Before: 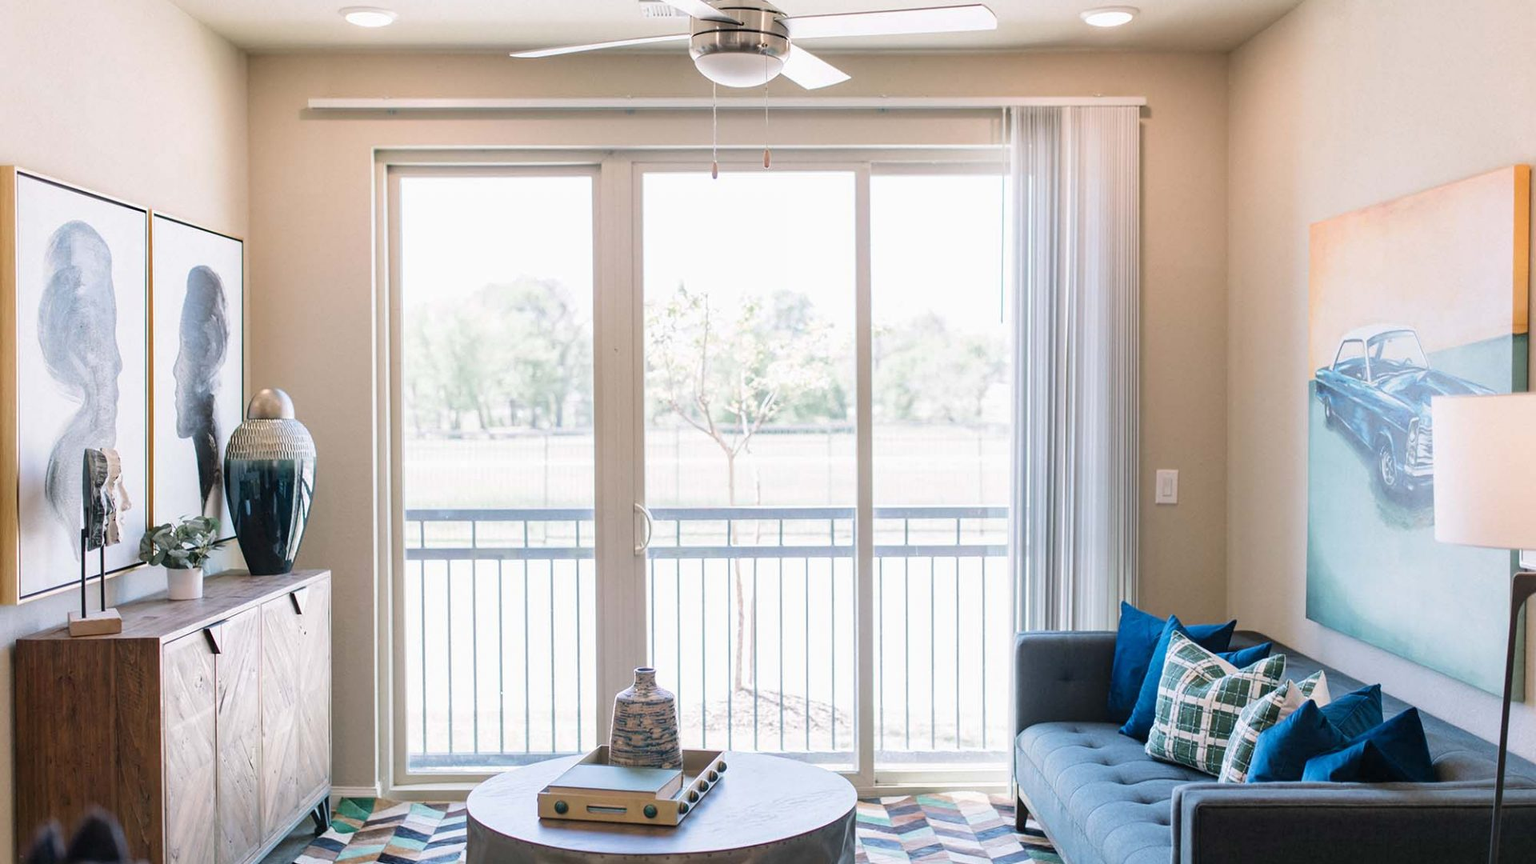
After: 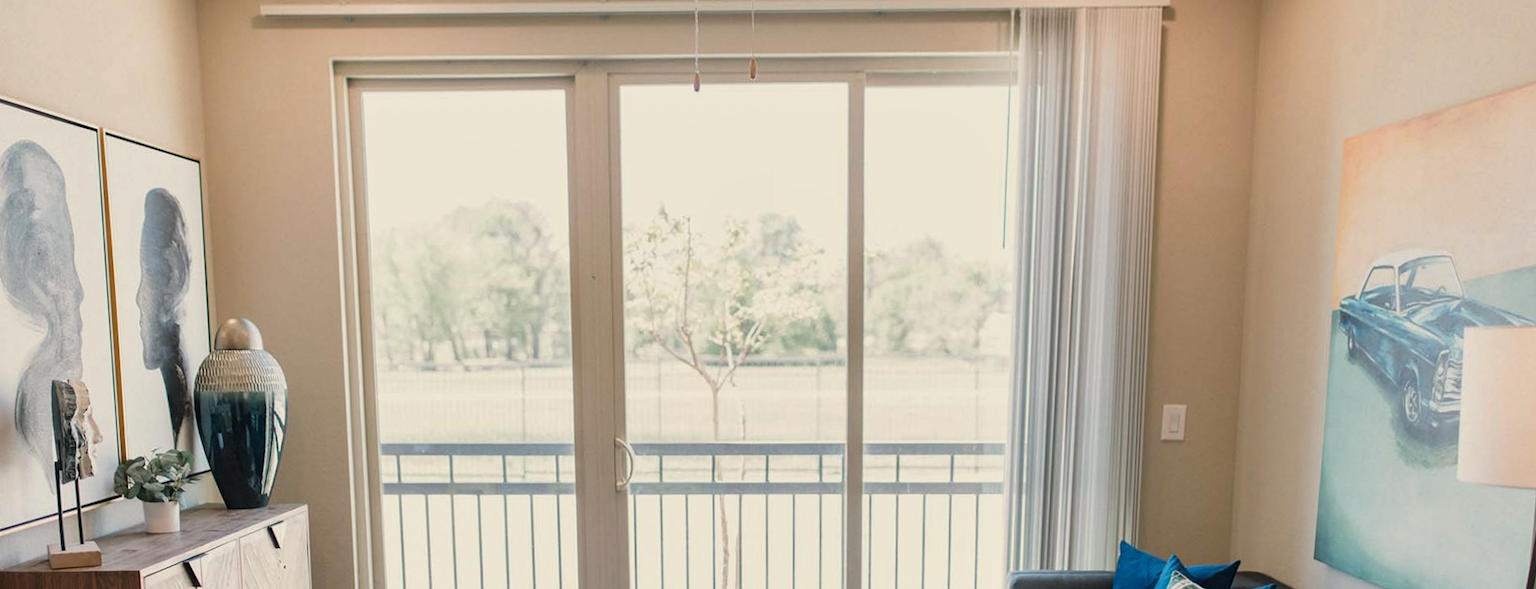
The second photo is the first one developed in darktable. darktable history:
crop: top 11.166%, bottom 22.168%
shadows and highlights: shadows 32, highlights -32, soften with gaussian
exposure: exposure -0.242 EV, compensate highlight preservation false
rotate and perspective: rotation 0.074°, lens shift (vertical) 0.096, lens shift (horizontal) -0.041, crop left 0.043, crop right 0.952, crop top 0.024, crop bottom 0.979
white balance: red 1.029, blue 0.92
